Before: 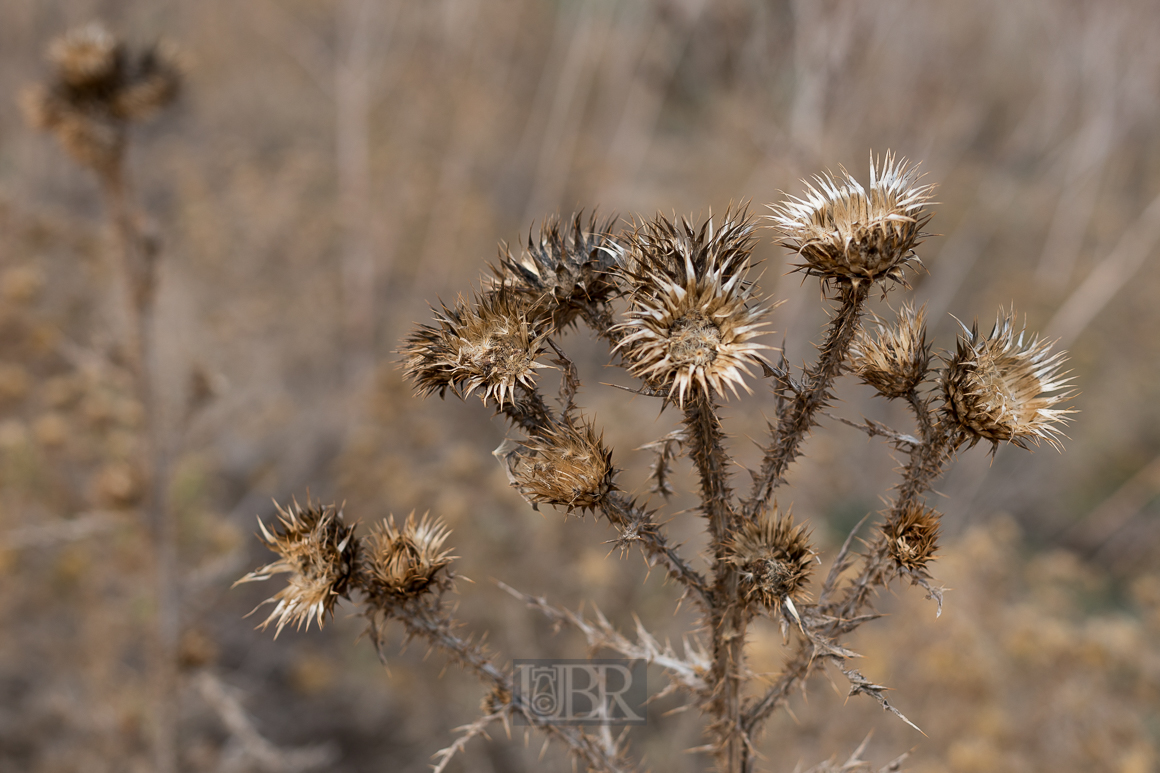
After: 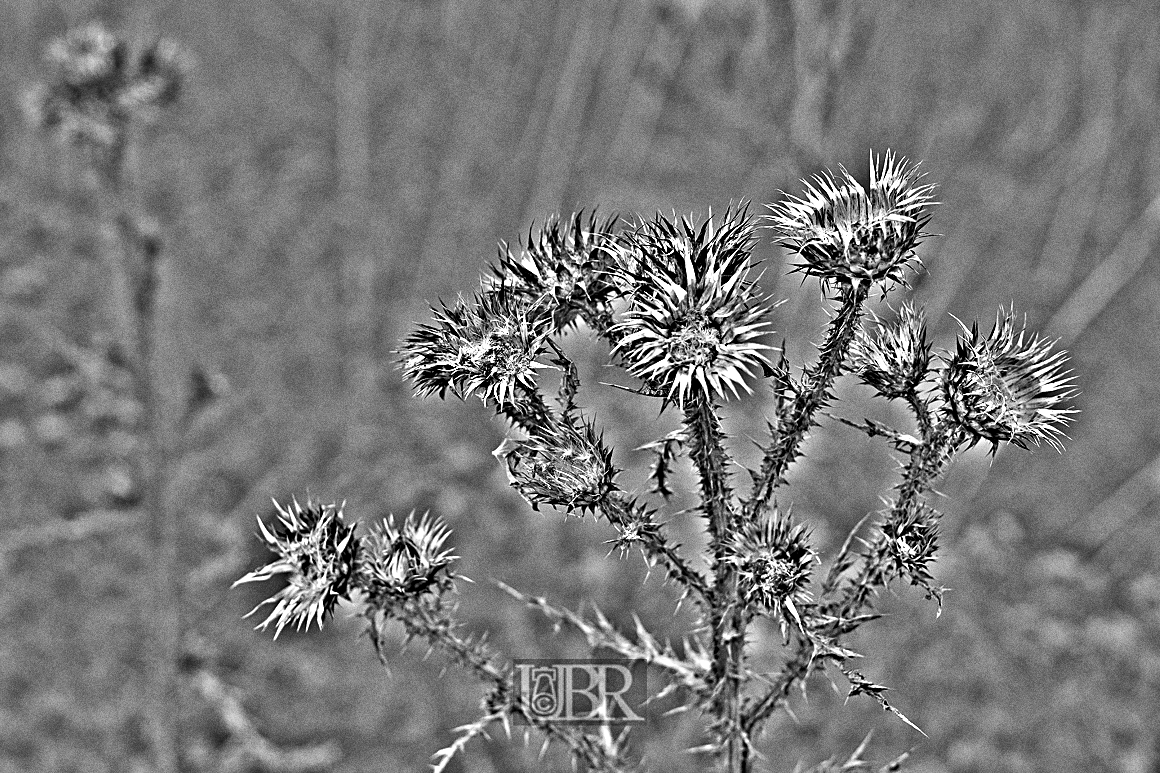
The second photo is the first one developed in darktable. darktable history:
highpass: on, module defaults
sharpen: on, module defaults
exposure: exposure 0.785 EV, compensate highlight preservation false
grain: coarseness 0.09 ISO, strength 40%
